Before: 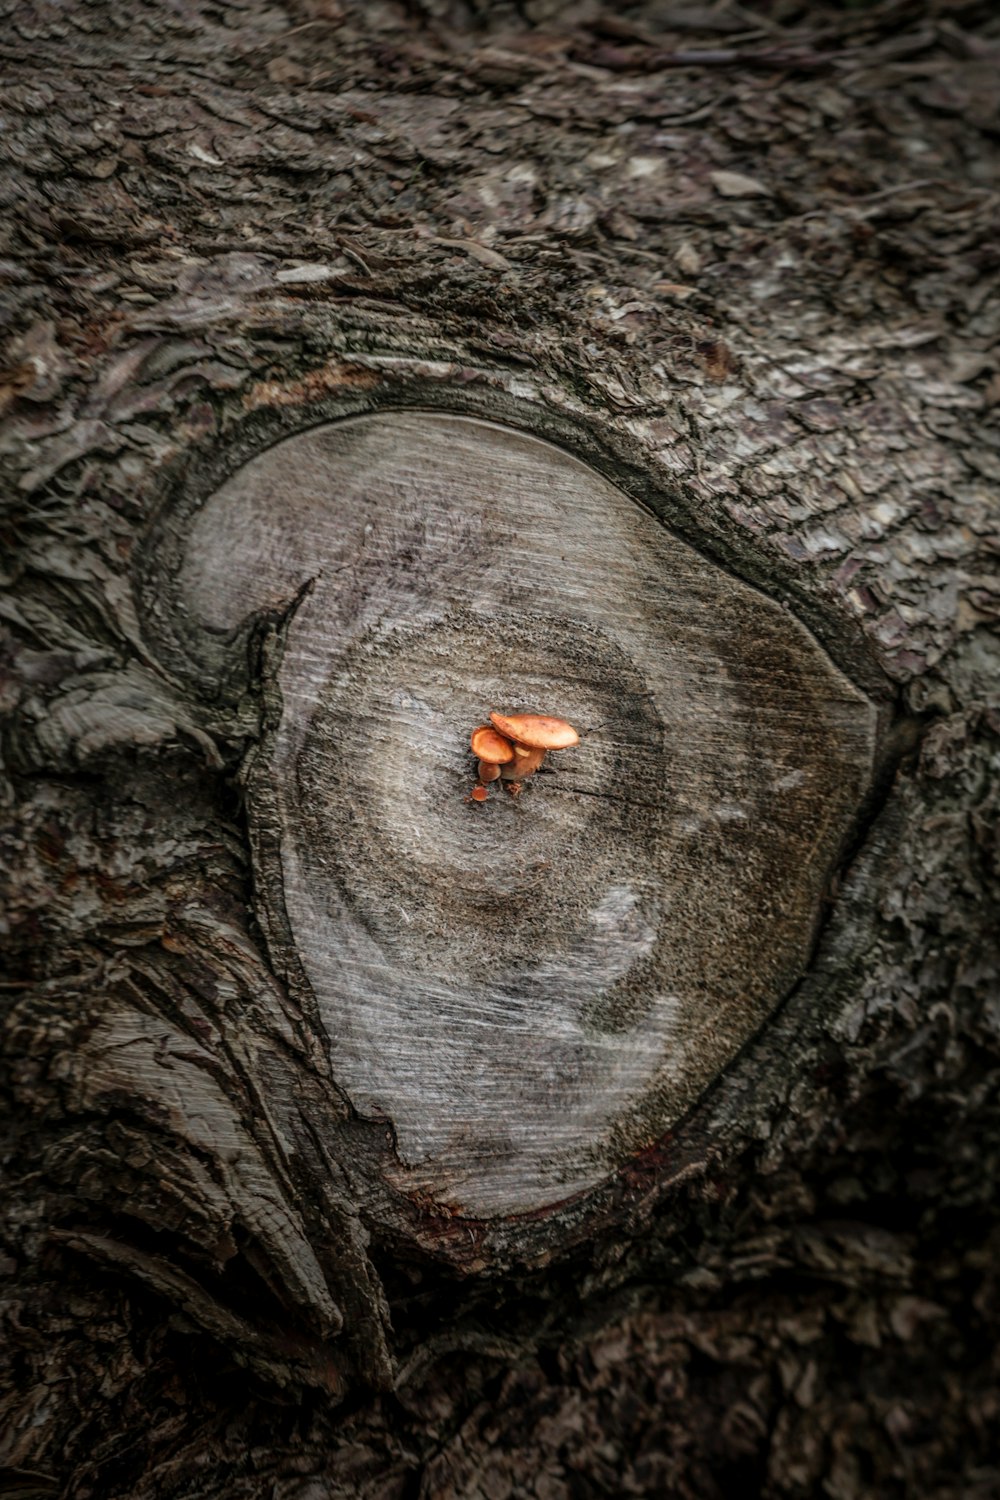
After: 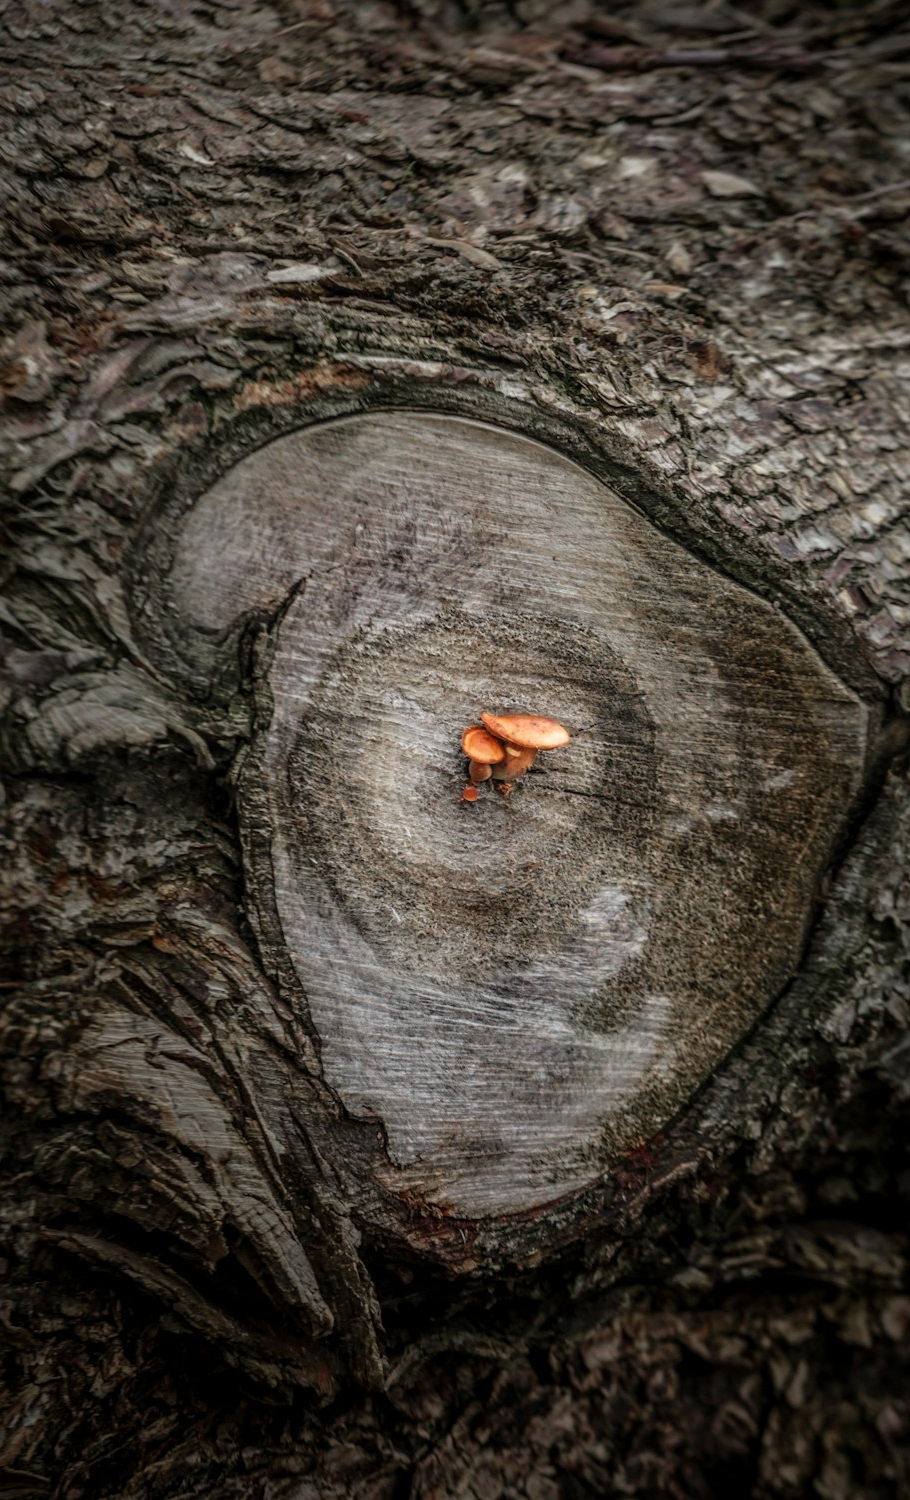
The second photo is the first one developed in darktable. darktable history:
crop and rotate: left 0.998%, right 7.937%
